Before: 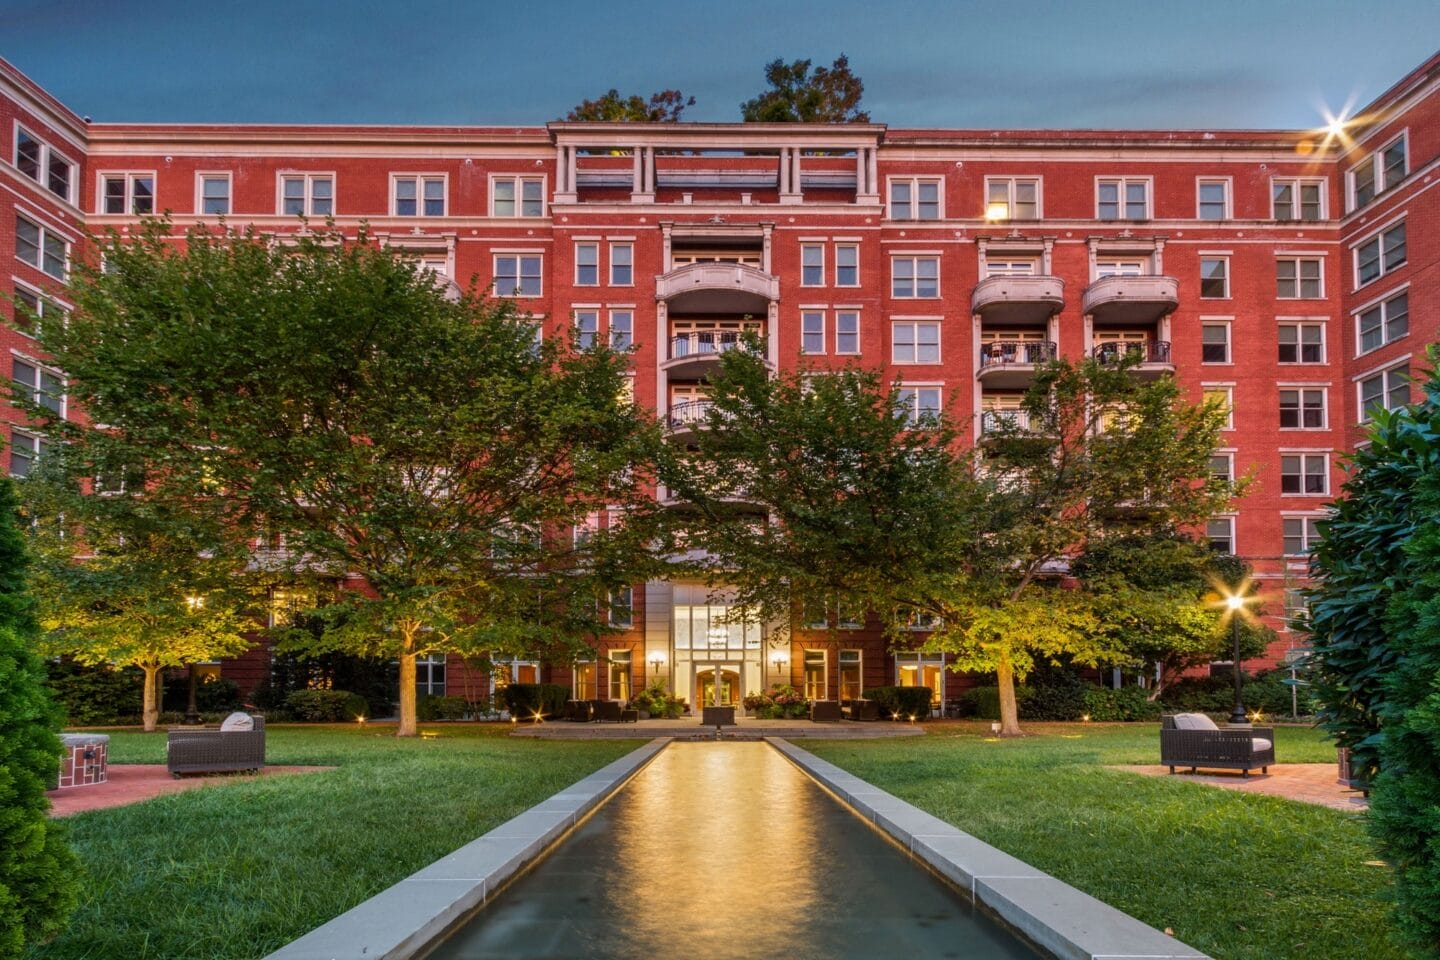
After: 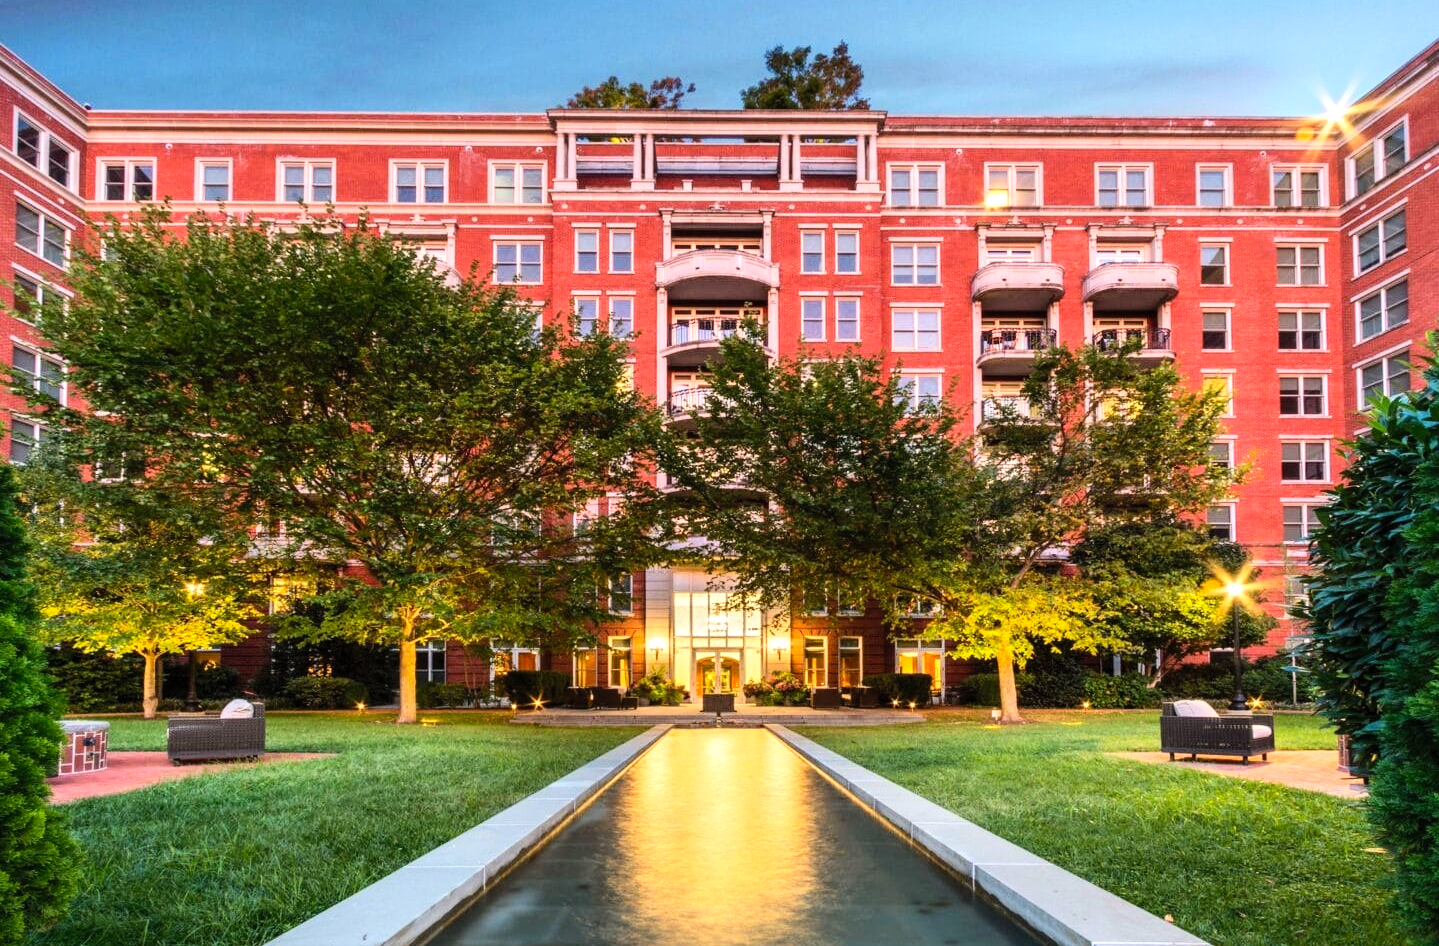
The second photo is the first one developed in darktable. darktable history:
crop: top 1.404%, right 0.051%
contrast brightness saturation: contrast 0.198, brightness 0.169, saturation 0.229
tone equalizer: -8 EV -0.79 EV, -7 EV -0.732 EV, -6 EV -0.582 EV, -5 EV -0.4 EV, -3 EV 0.367 EV, -2 EV 0.6 EV, -1 EV 0.685 EV, +0 EV 0.722 EV, mask exposure compensation -0.513 EV
